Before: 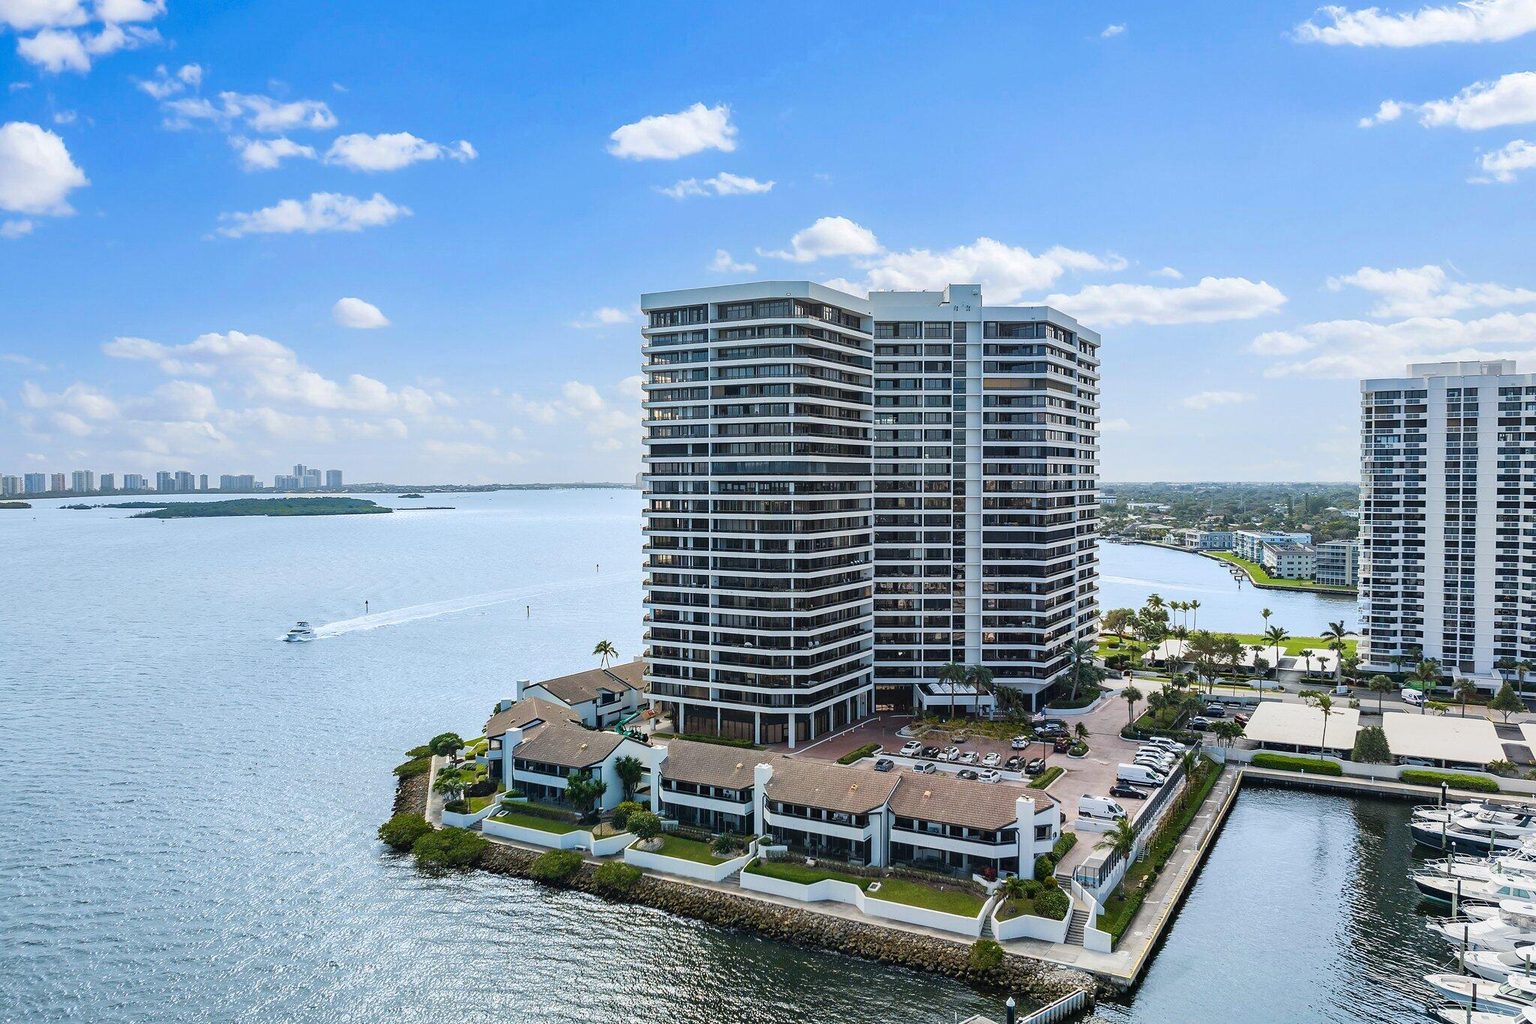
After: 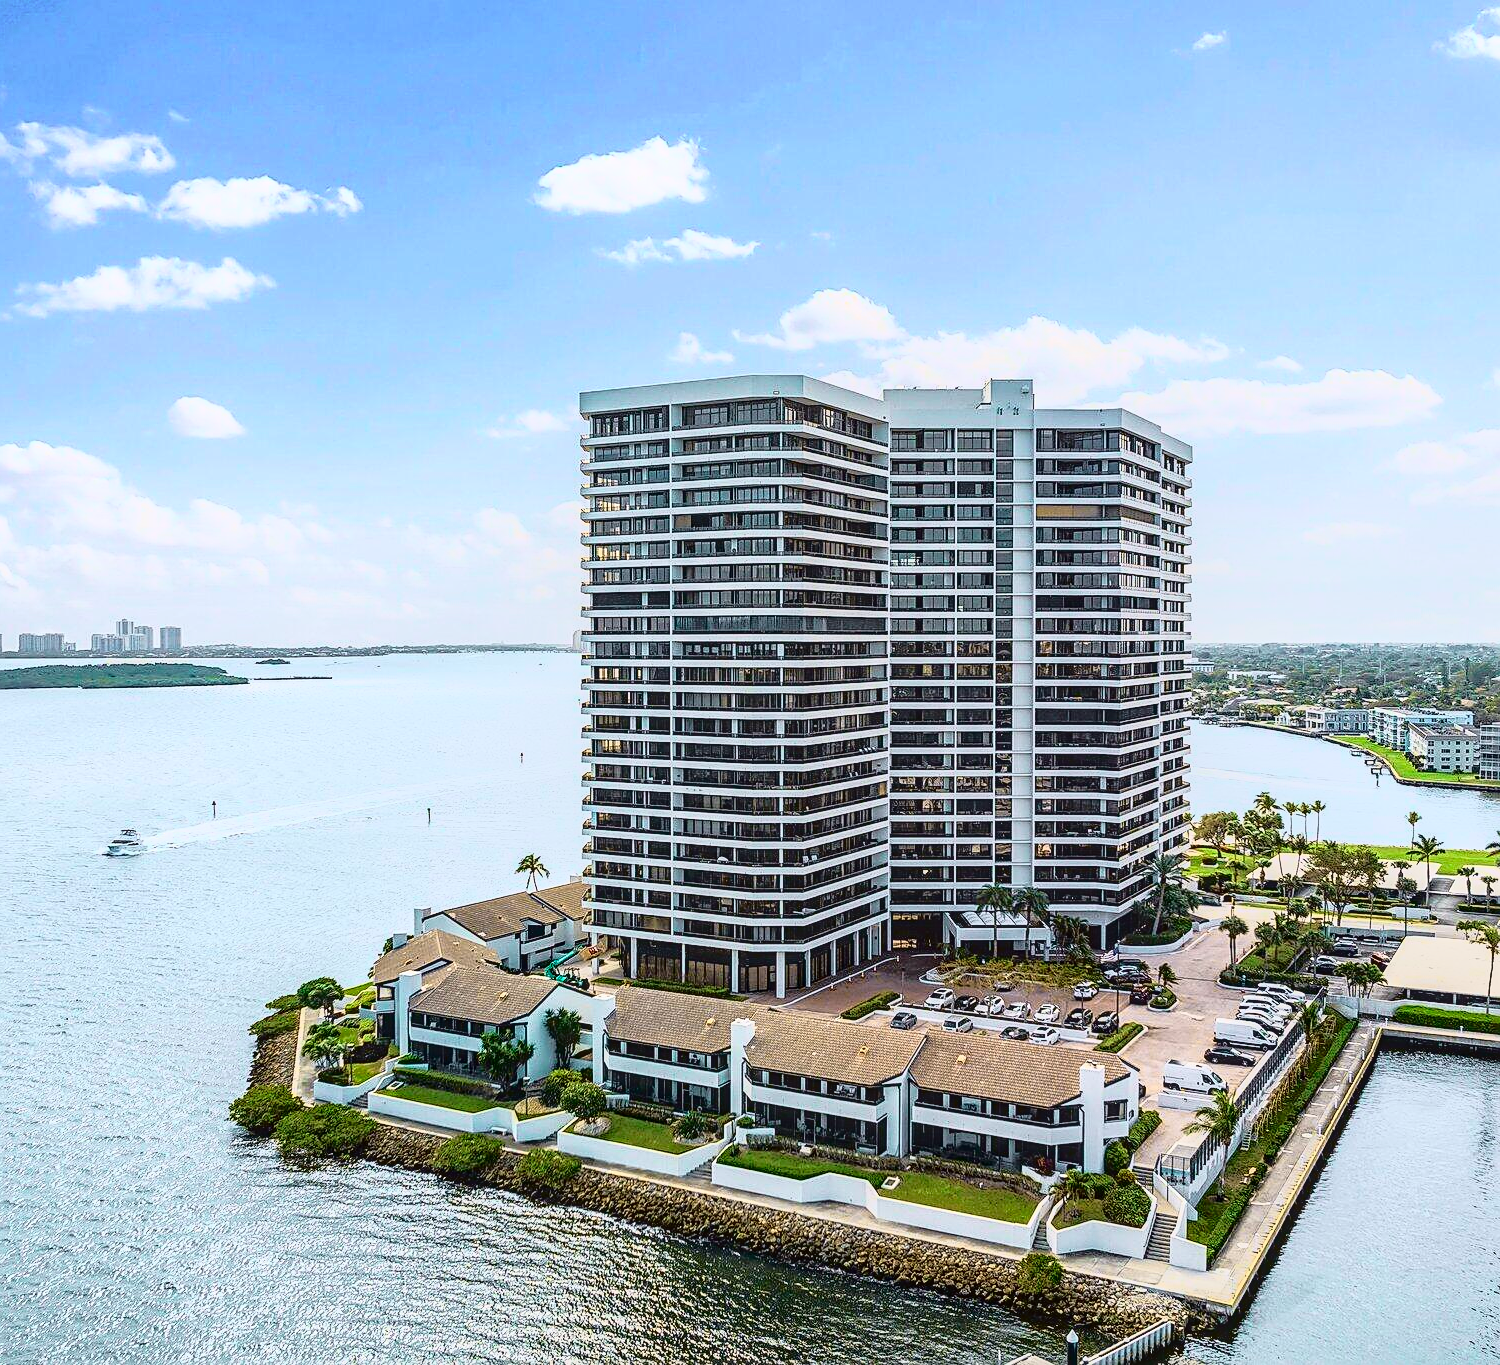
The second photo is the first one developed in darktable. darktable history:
sharpen: amount 0.575
tone curve: curves: ch0 [(0, 0.015) (0.091, 0.055) (0.184, 0.159) (0.304, 0.382) (0.492, 0.579) (0.628, 0.755) (0.832, 0.932) (0.984, 0.963)]; ch1 [(0, 0) (0.34, 0.235) (0.493, 0.5) (0.554, 0.56) (0.764, 0.815) (1, 1)]; ch2 [(0, 0) (0.44, 0.458) (0.476, 0.477) (0.542, 0.586) (0.674, 0.724) (1, 1)], color space Lab, independent channels, preserve colors none
crop: left 13.443%, right 13.31%
local contrast: on, module defaults
